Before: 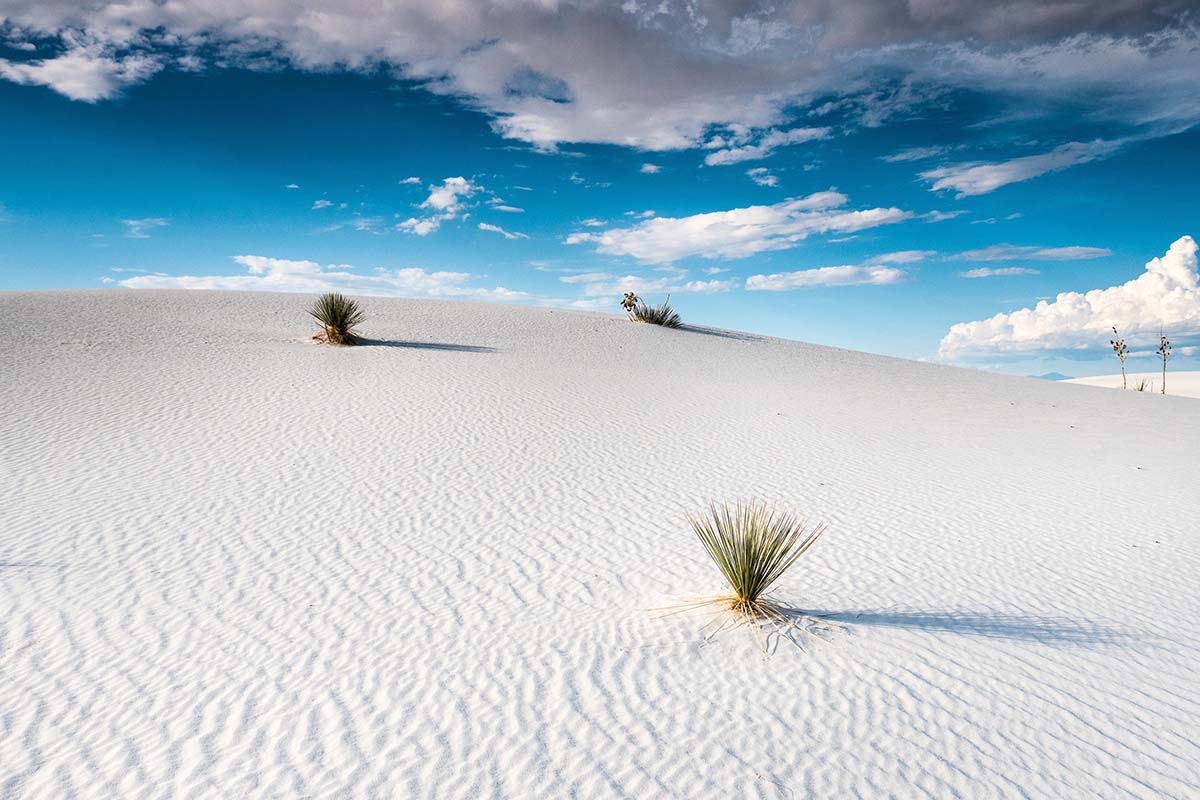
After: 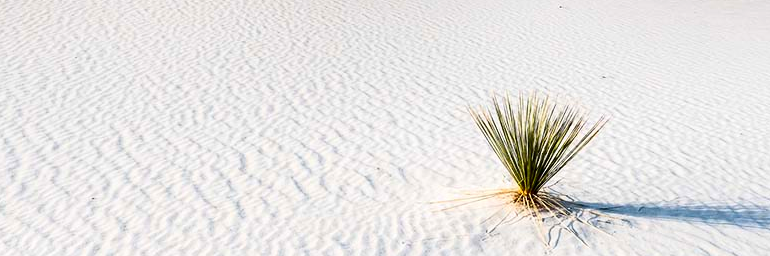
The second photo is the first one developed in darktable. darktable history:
crop: left 18.216%, top 50.969%, right 17.61%, bottom 16.942%
contrast brightness saturation: contrast 0.206, brightness -0.115, saturation 0.206
